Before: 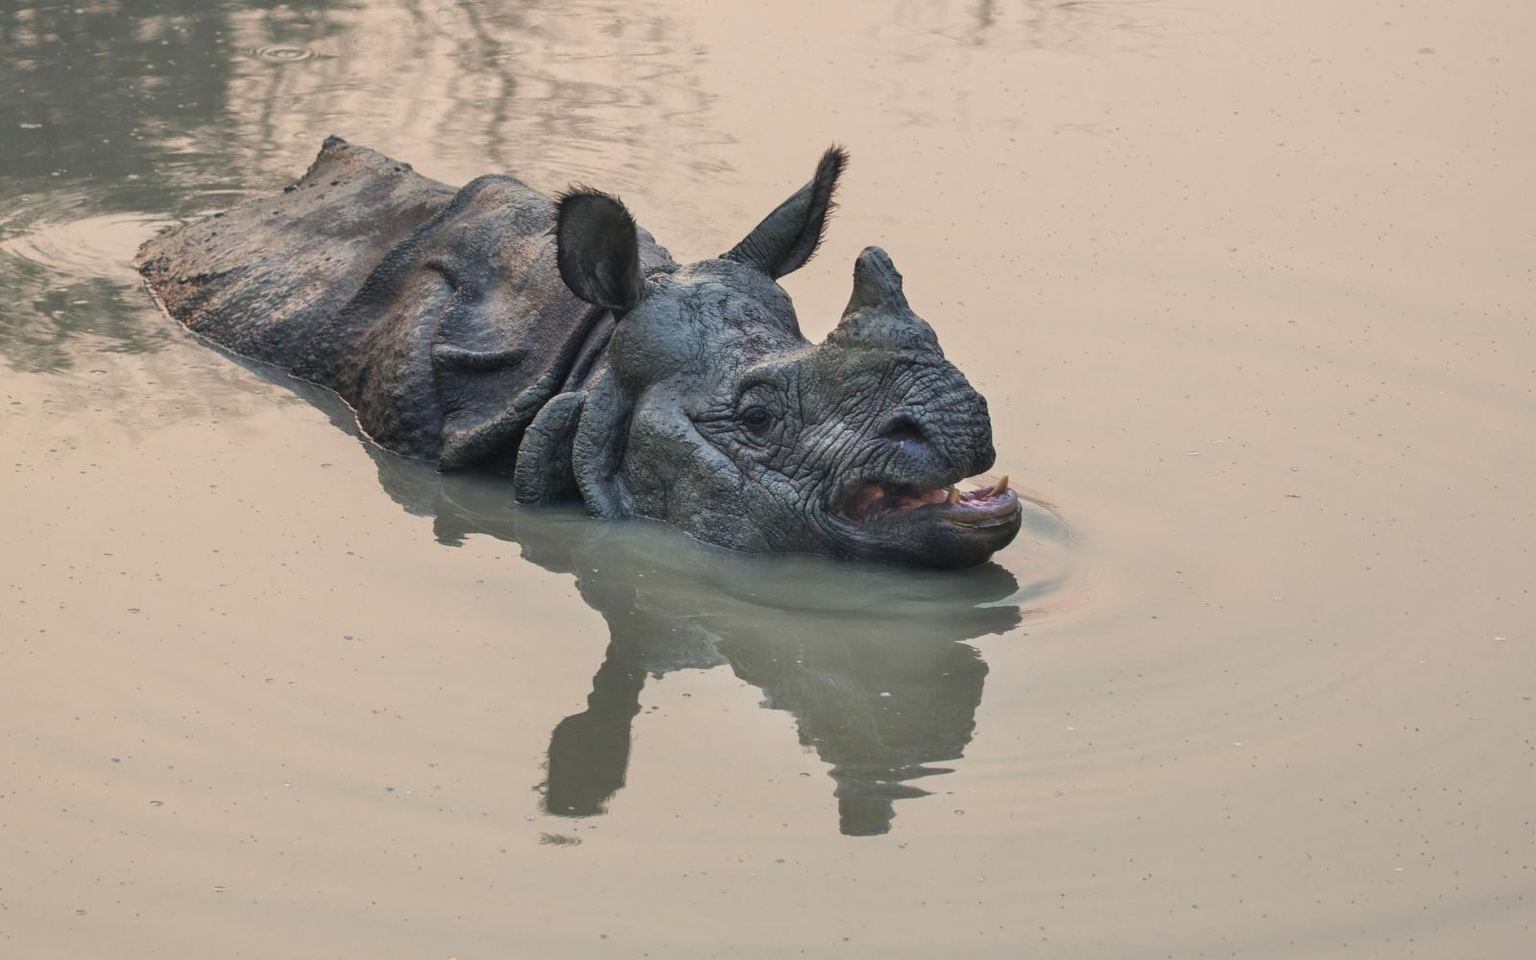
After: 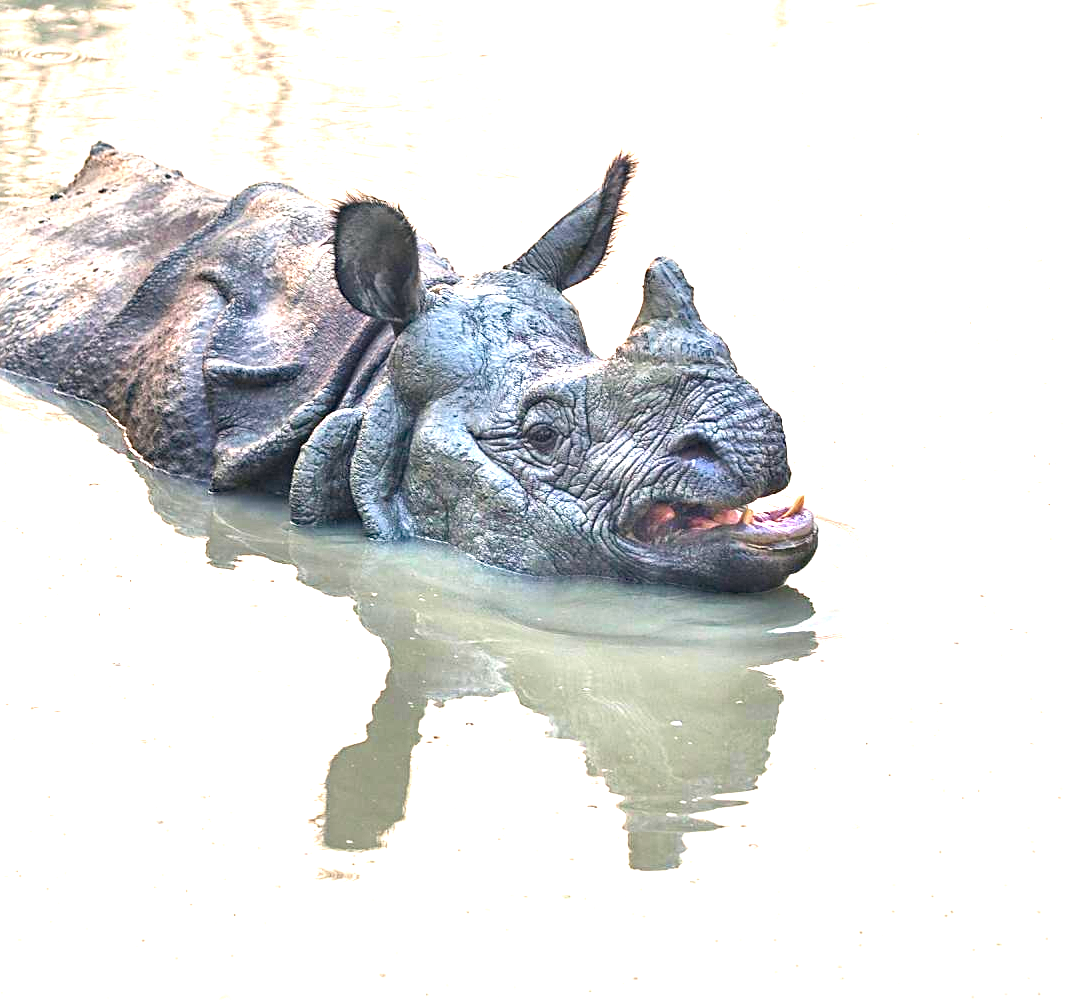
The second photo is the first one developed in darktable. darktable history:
sharpen: on, module defaults
white balance: red 1.05, blue 1.072
crop: left 15.419%, right 17.914%
color correction: highlights a* -4.28, highlights b* 6.53
contrast brightness saturation: contrast 0.08, saturation 0.2
haze removal: compatibility mode true, adaptive false
exposure: black level correction 0, exposure 1.9 EV, compensate highlight preservation false
